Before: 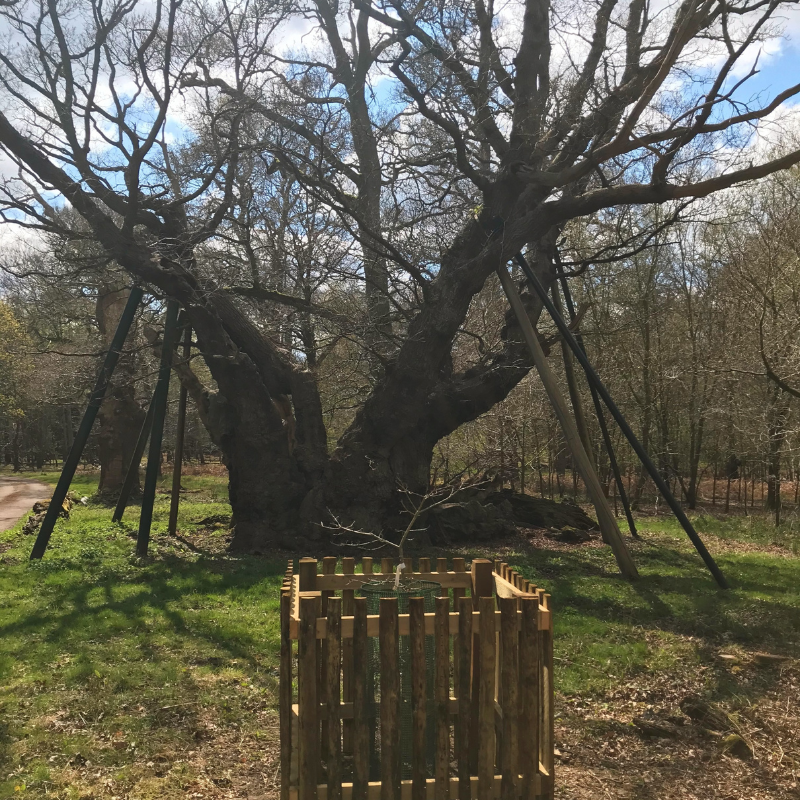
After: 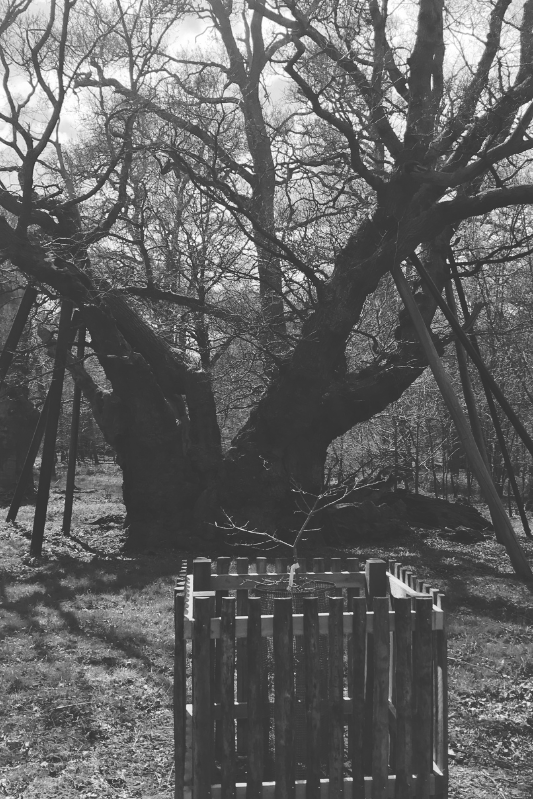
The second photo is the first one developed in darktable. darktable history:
crop and rotate: left 13.409%, right 19.924%
velvia: strength 75%
monochrome: on, module defaults
base curve: curves: ch0 [(0, 0.024) (0.055, 0.065) (0.121, 0.166) (0.236, 0.319) (0.693, 0.726) (1, 1)], preserve colors none
